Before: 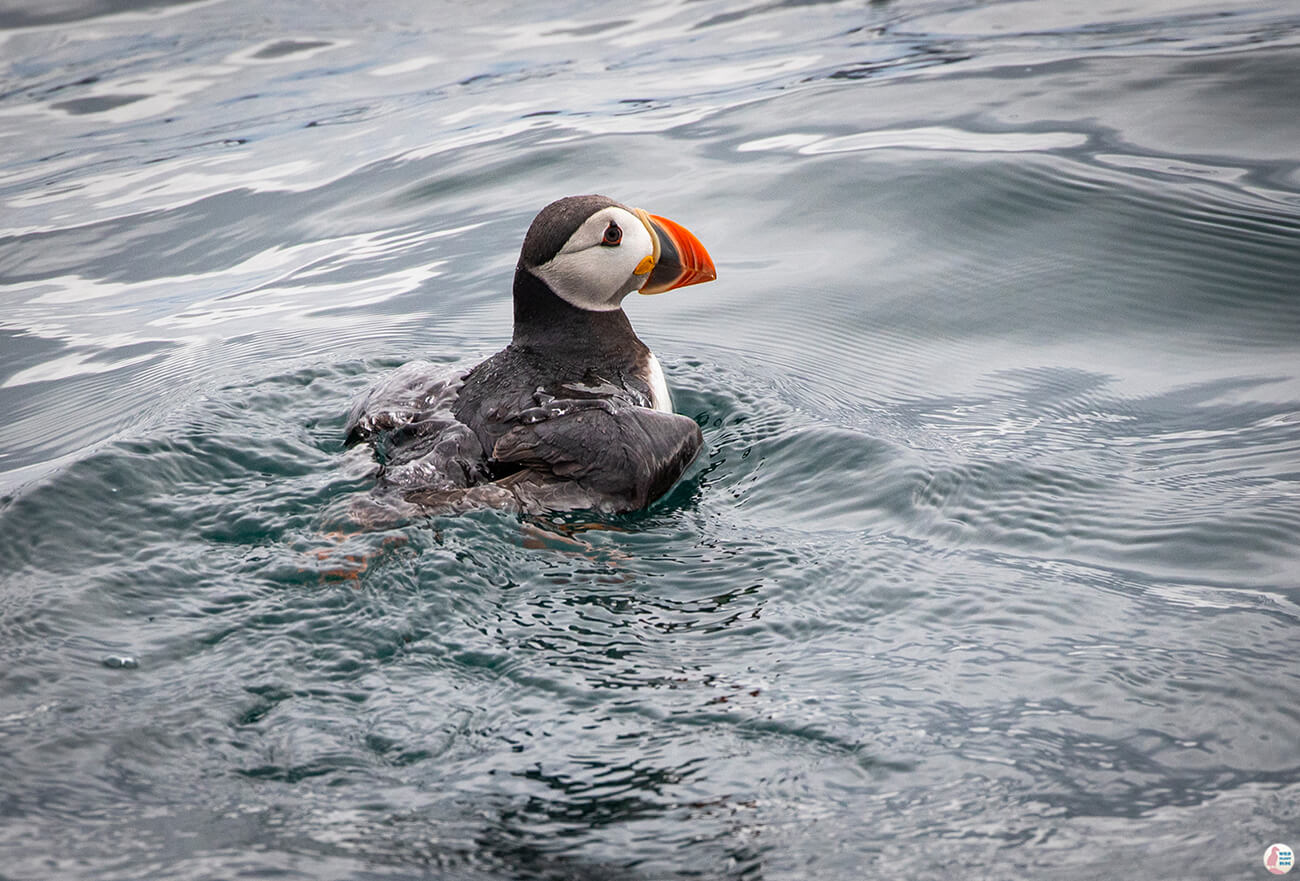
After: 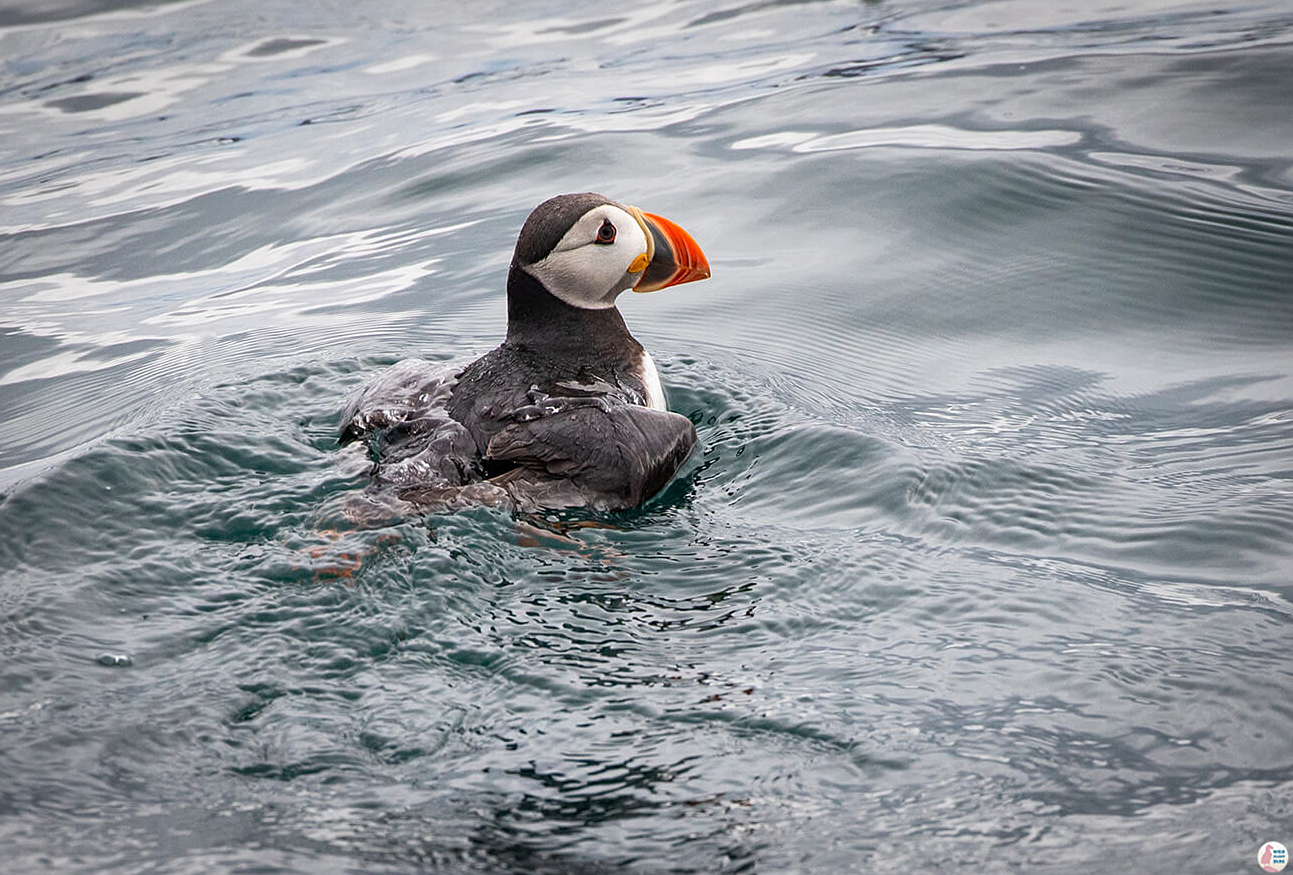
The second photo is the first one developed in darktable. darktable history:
sharpen: radius 1.251, amount 0.289, threshold 0.065
crop and rotate: left 0.493%, top 0.262%, bottom 0.317%
